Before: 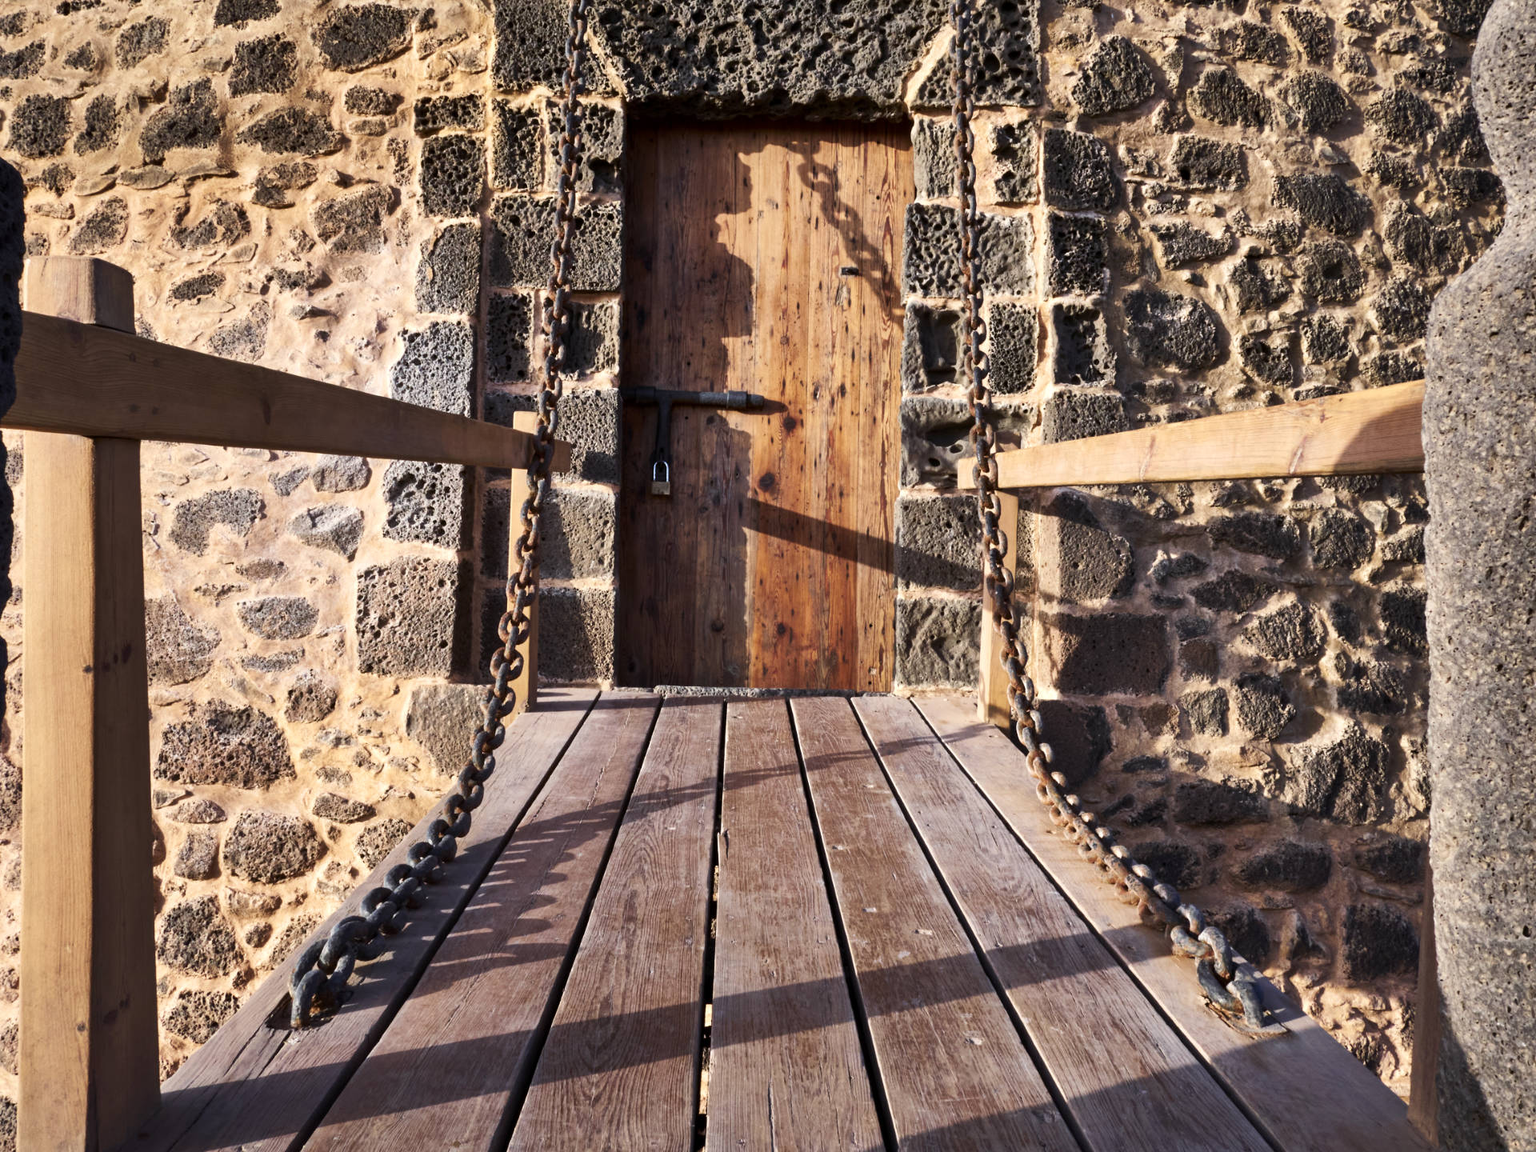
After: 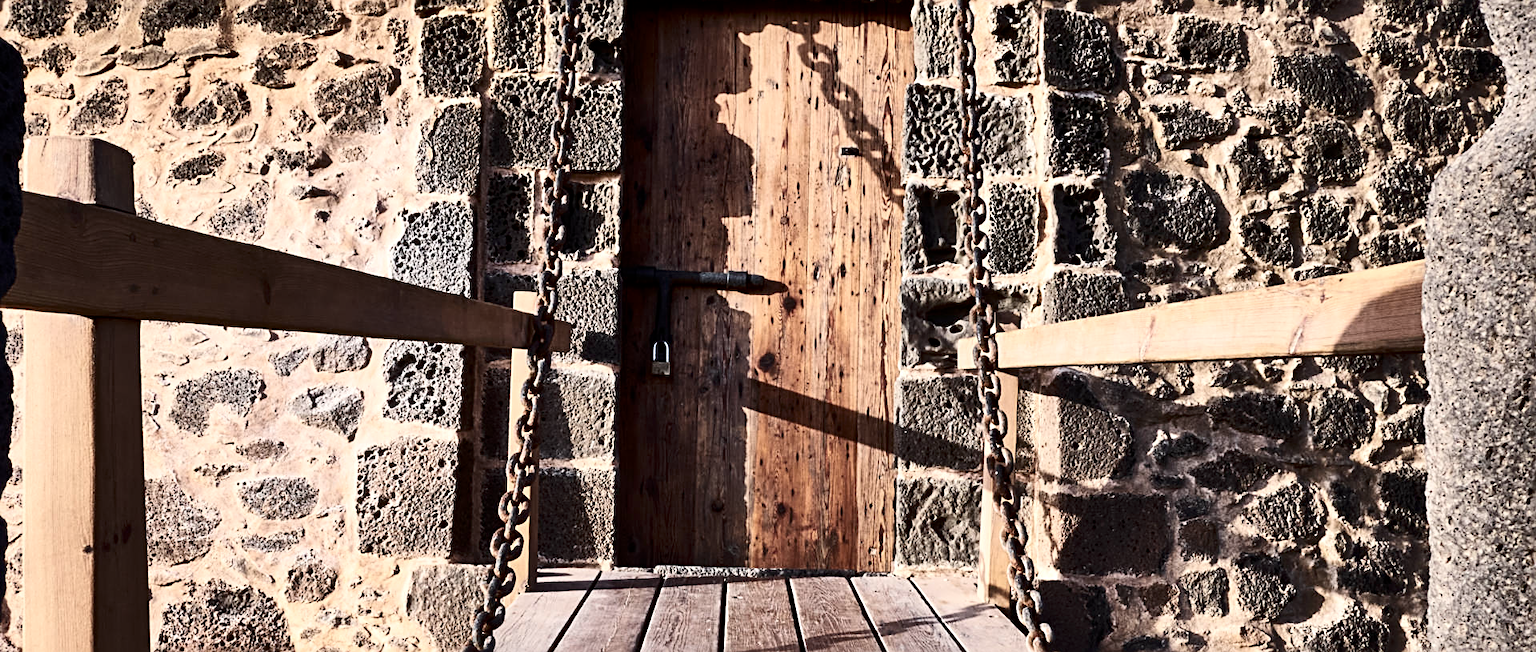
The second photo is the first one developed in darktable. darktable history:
crop and rotate: top 10.48%, bottom 32.909%
contrast brightness saturation: contrast 0.254, saturation -0.323
sharpen: radius 2.553, amount 0.646
